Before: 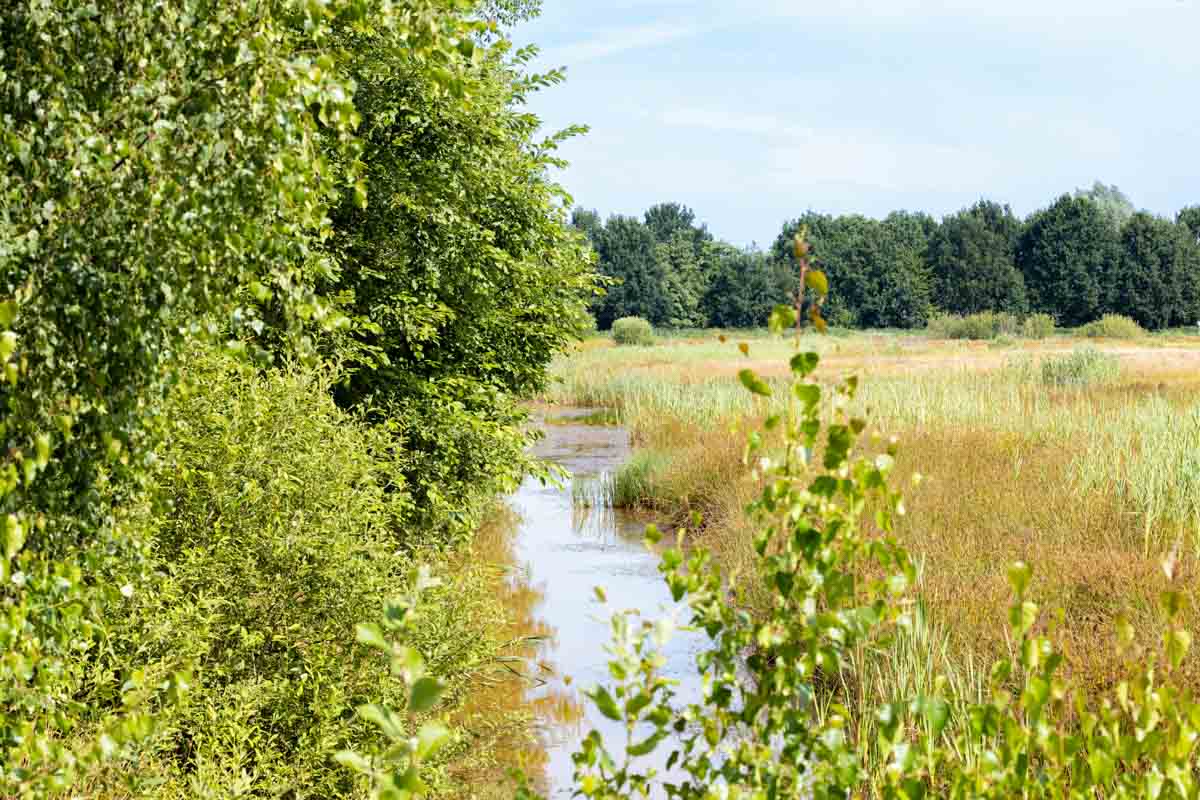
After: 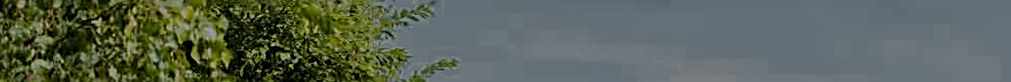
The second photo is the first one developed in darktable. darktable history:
rotate and perspective: lens shift (horizontal) -0.055, automatic cropping off
color zones: curves: ch0 [(0, 0.497) (0.143, 0.5) (0.286, 0.5) (0.429, 0.483) (0.571, 0.116) (0.714, -0.006) (0.857, 0.28) (1, 0.497)]
sharpen: amount 0.55
crop and rotate: left 9.644%, top 9.491%, right 6.021%, bottom 80.509%
tone equalizer: -8 EV -2 EV, -7 EV -2 EV, -6 EV -2 EV, -5 EV -2 EV, -4 EV -2 EV, -3 EV -2 EV, -2 EV -2 EV, -1 EV -1.63 EV, +0 EV -2 EV
